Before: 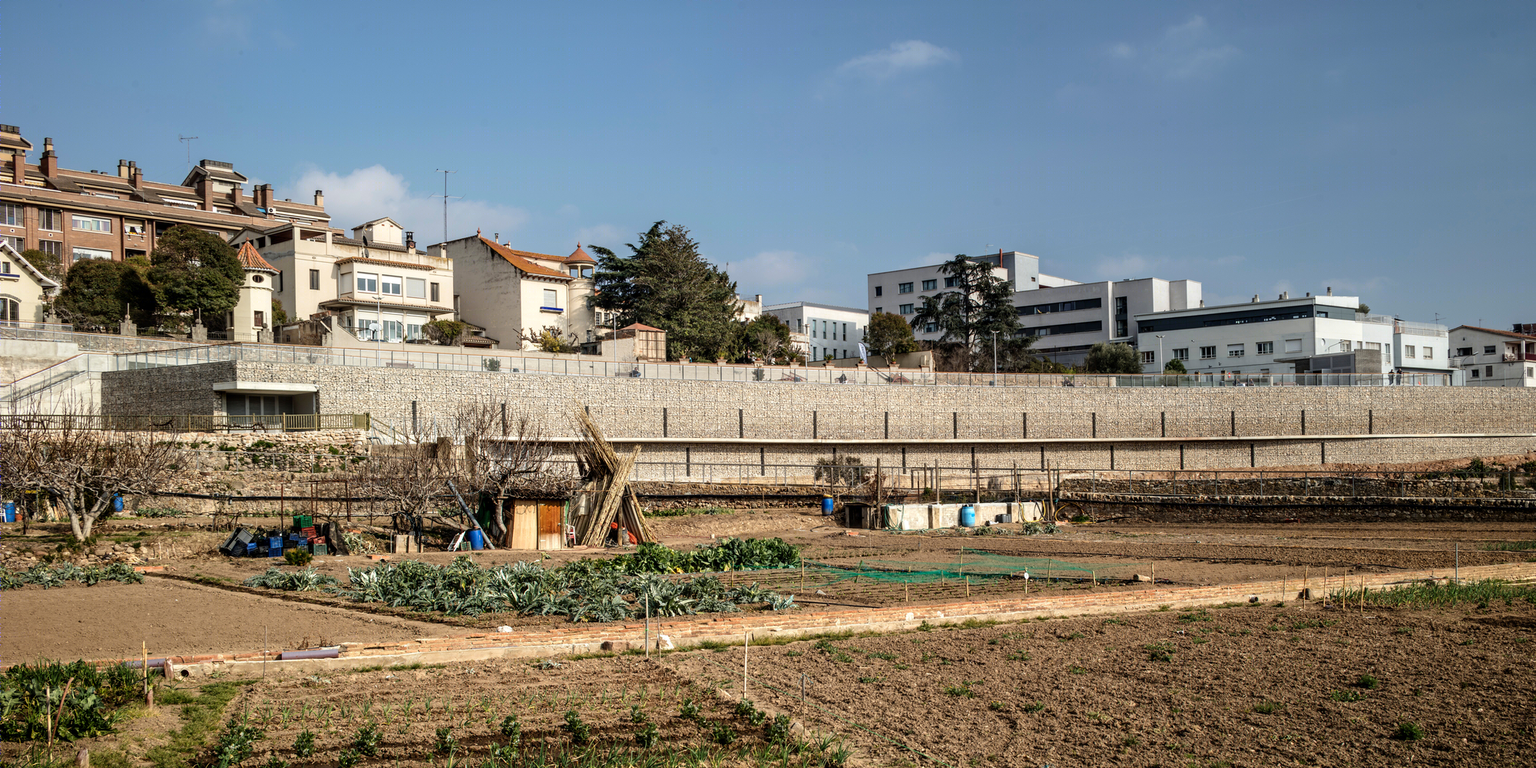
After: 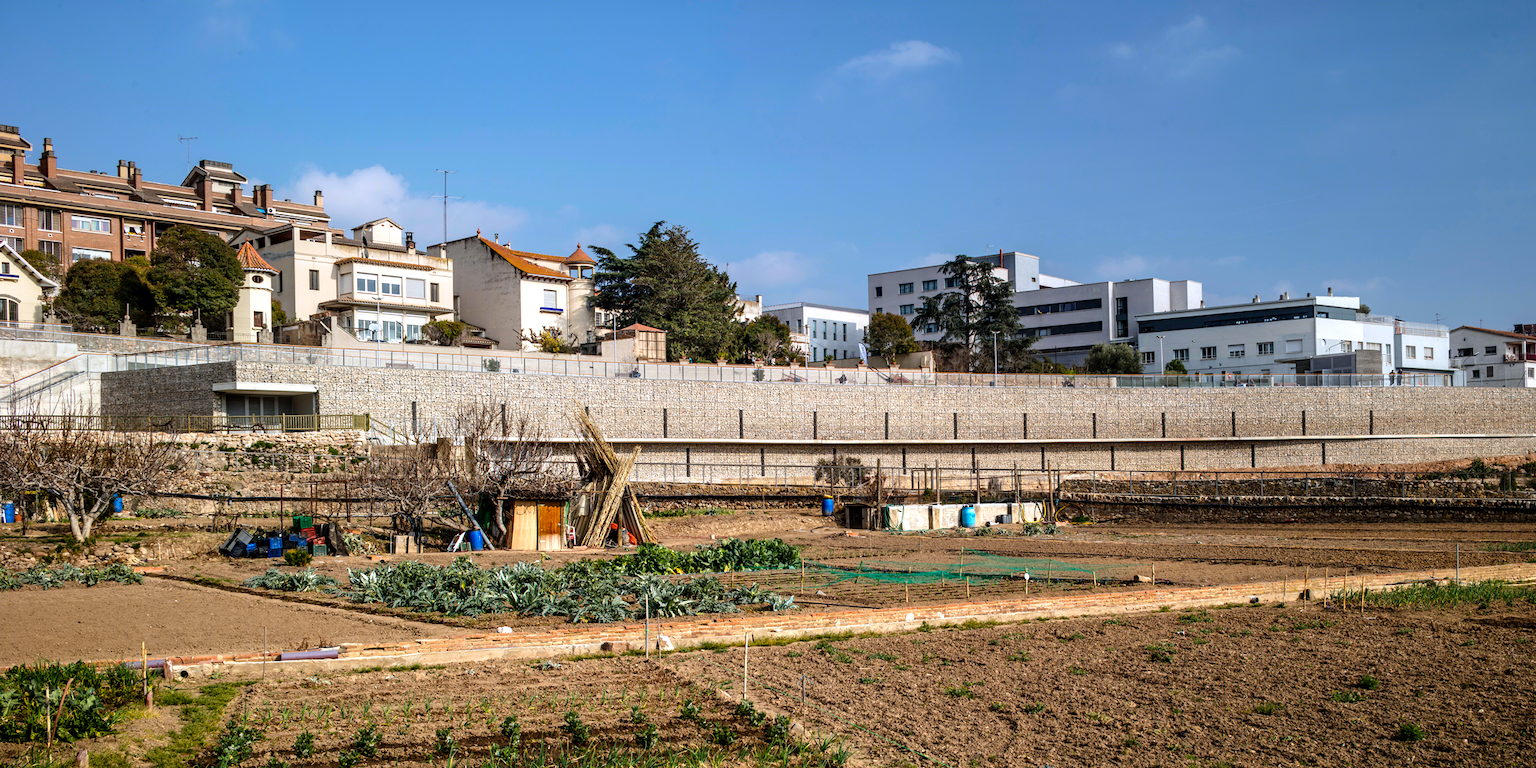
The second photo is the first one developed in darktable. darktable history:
color balance rgb: linear chroma grading › global chroma 0.766%, perceptual saturation grading › global saturation 19.661%, perceptual brilliance grading › global brilliance 3.13%, global vibrance 20%
color calibration: illuminant as shot in camera, x 0.358, y 0.373, temperature 4628.91 K
crop and rotate: left 0.083%, bottom 0.001%
